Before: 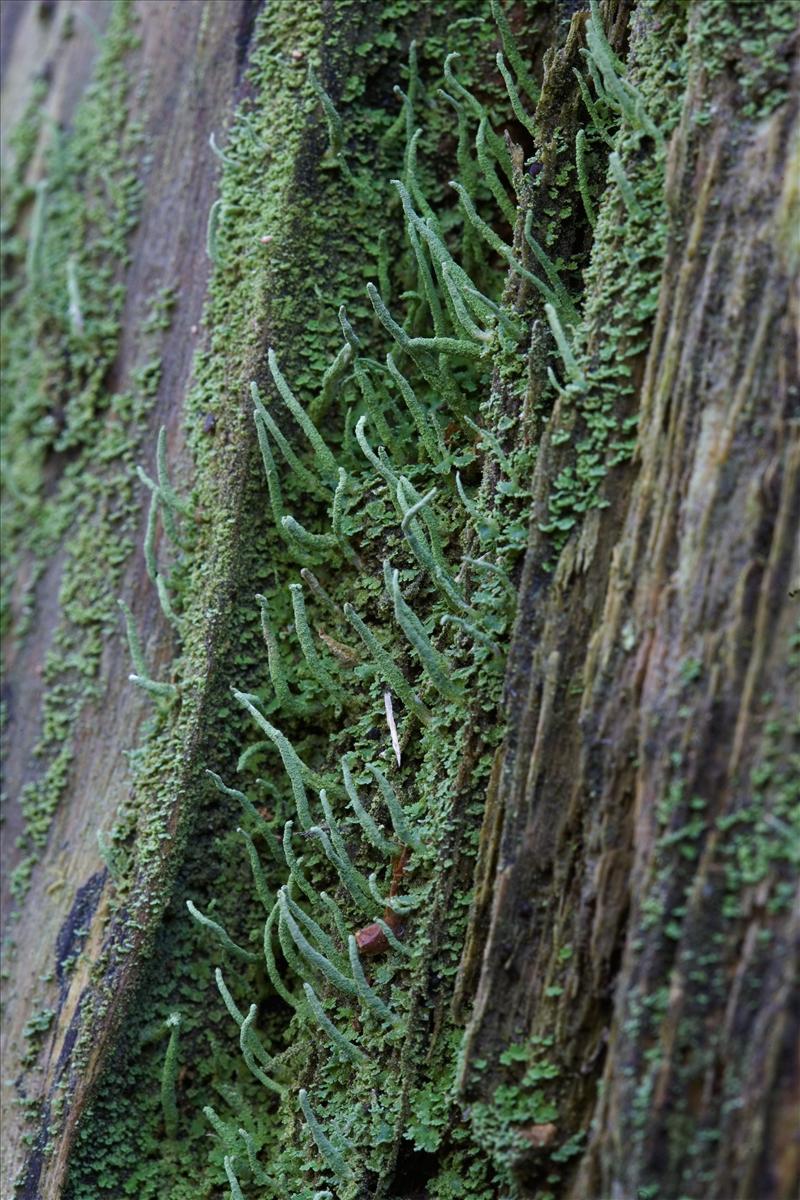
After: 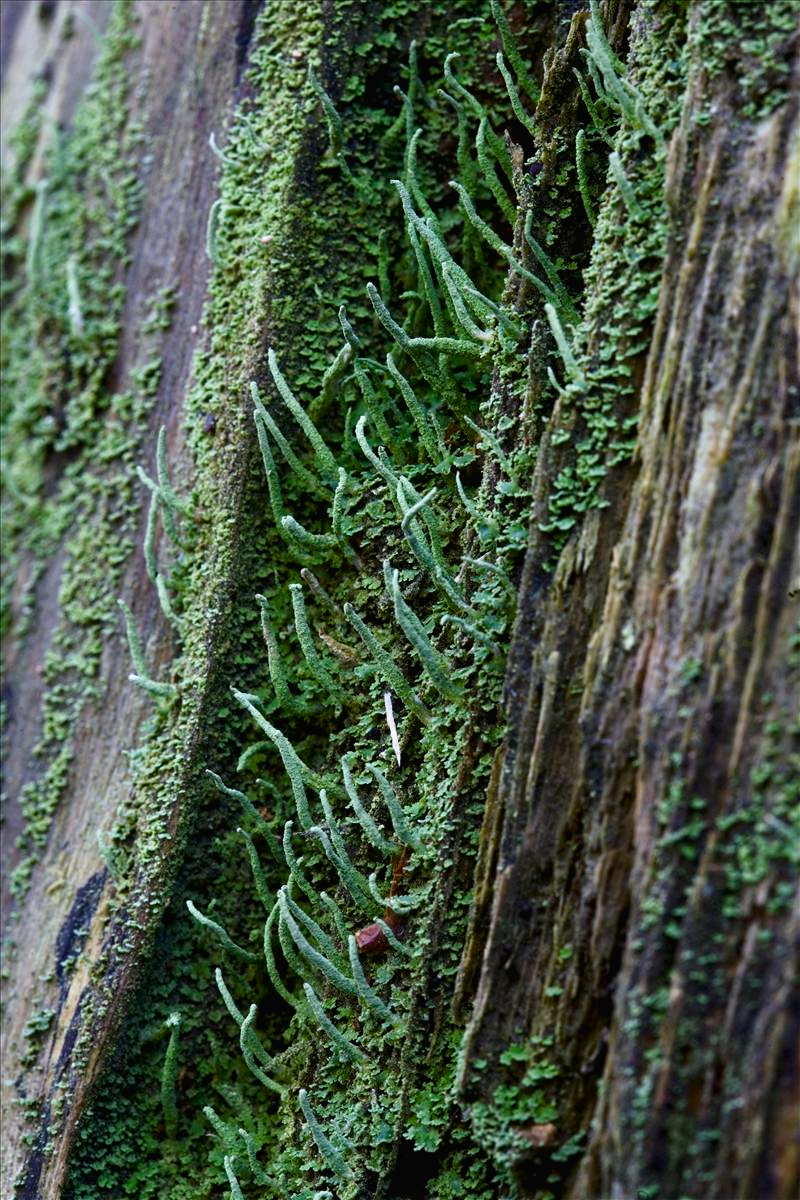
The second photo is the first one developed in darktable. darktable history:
color balance rgb: perceptual saturation grading › global saturation 20%, perceptual saturation grading › highlights -25%, perceptual saturation grading › shadows 50%, global vibrance -25%
tone curve: curves: ch0 [(0, 0.013) (0.198, 0.175) (0.512, 0.582) (0.625, 0.754) (0.81, 0.934) (1, 1)], color space Lab, linked channels, preserve colors none
exposure: black level correction 0.006, exposure -0.226 EV, compensate highlight preservation false
